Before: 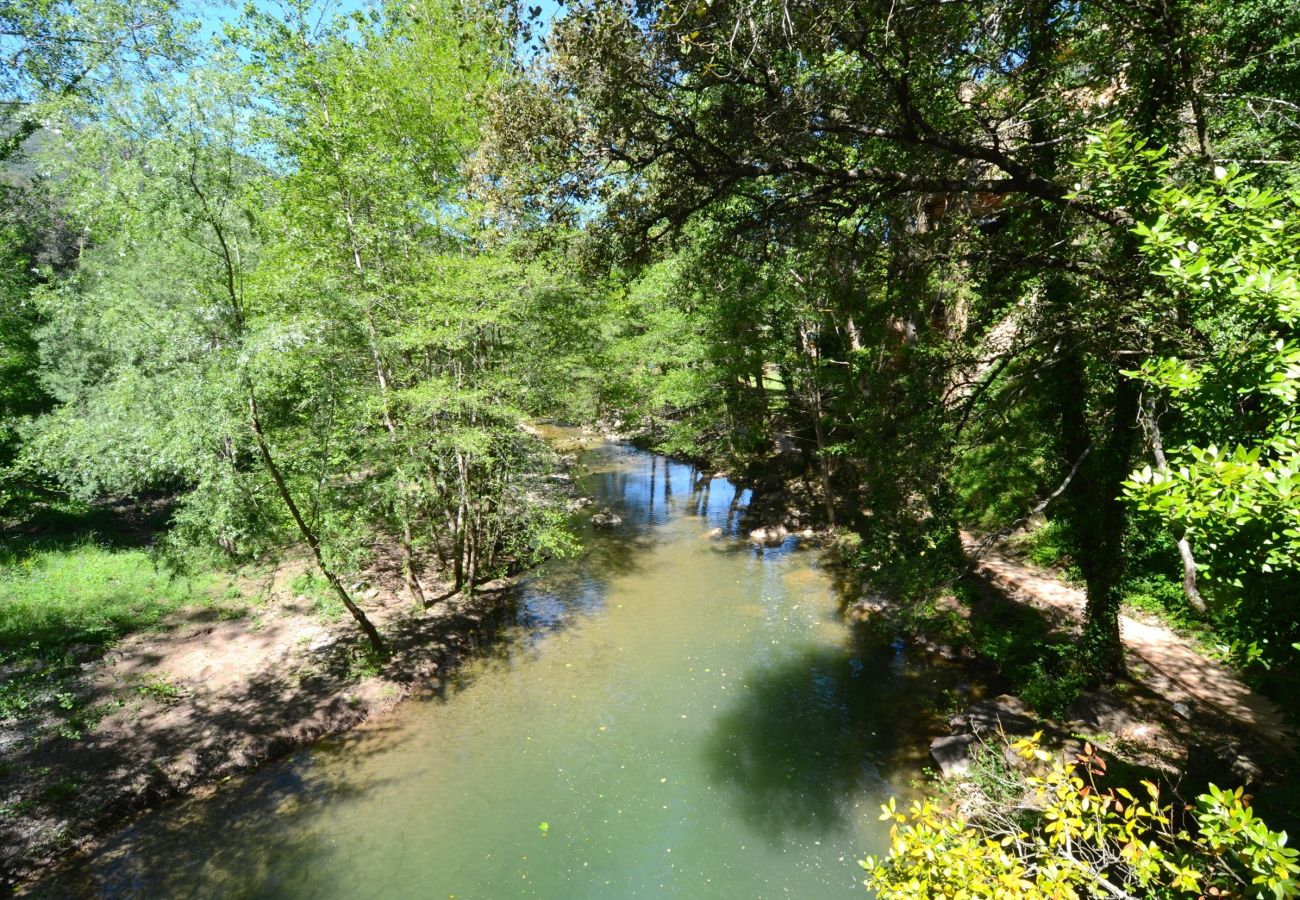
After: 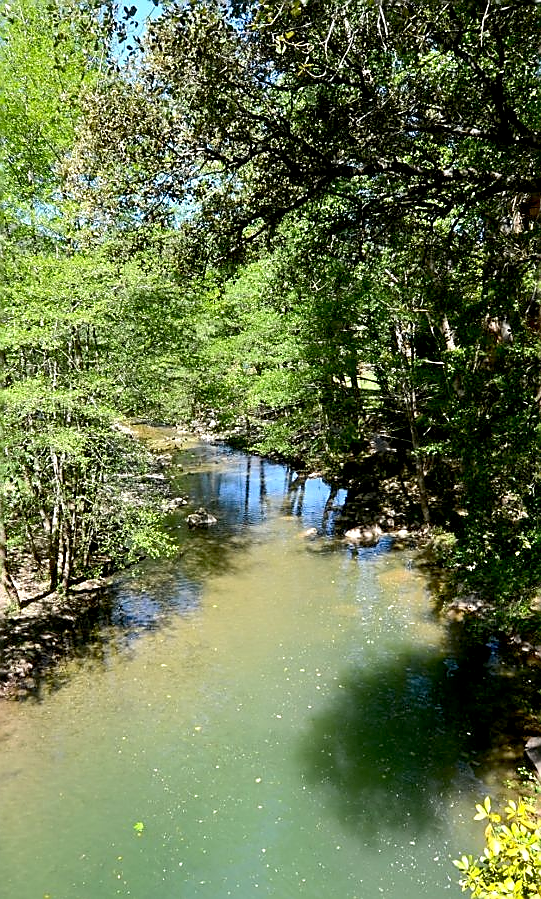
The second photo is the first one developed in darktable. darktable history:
exposure: black level correction 0.009, exposure 0.119 EV, compensate highlight preservation false
sharpen: radius 1.4, amount 1.25, threshold 0.7
crop: left 31.229%, right 27.105%
